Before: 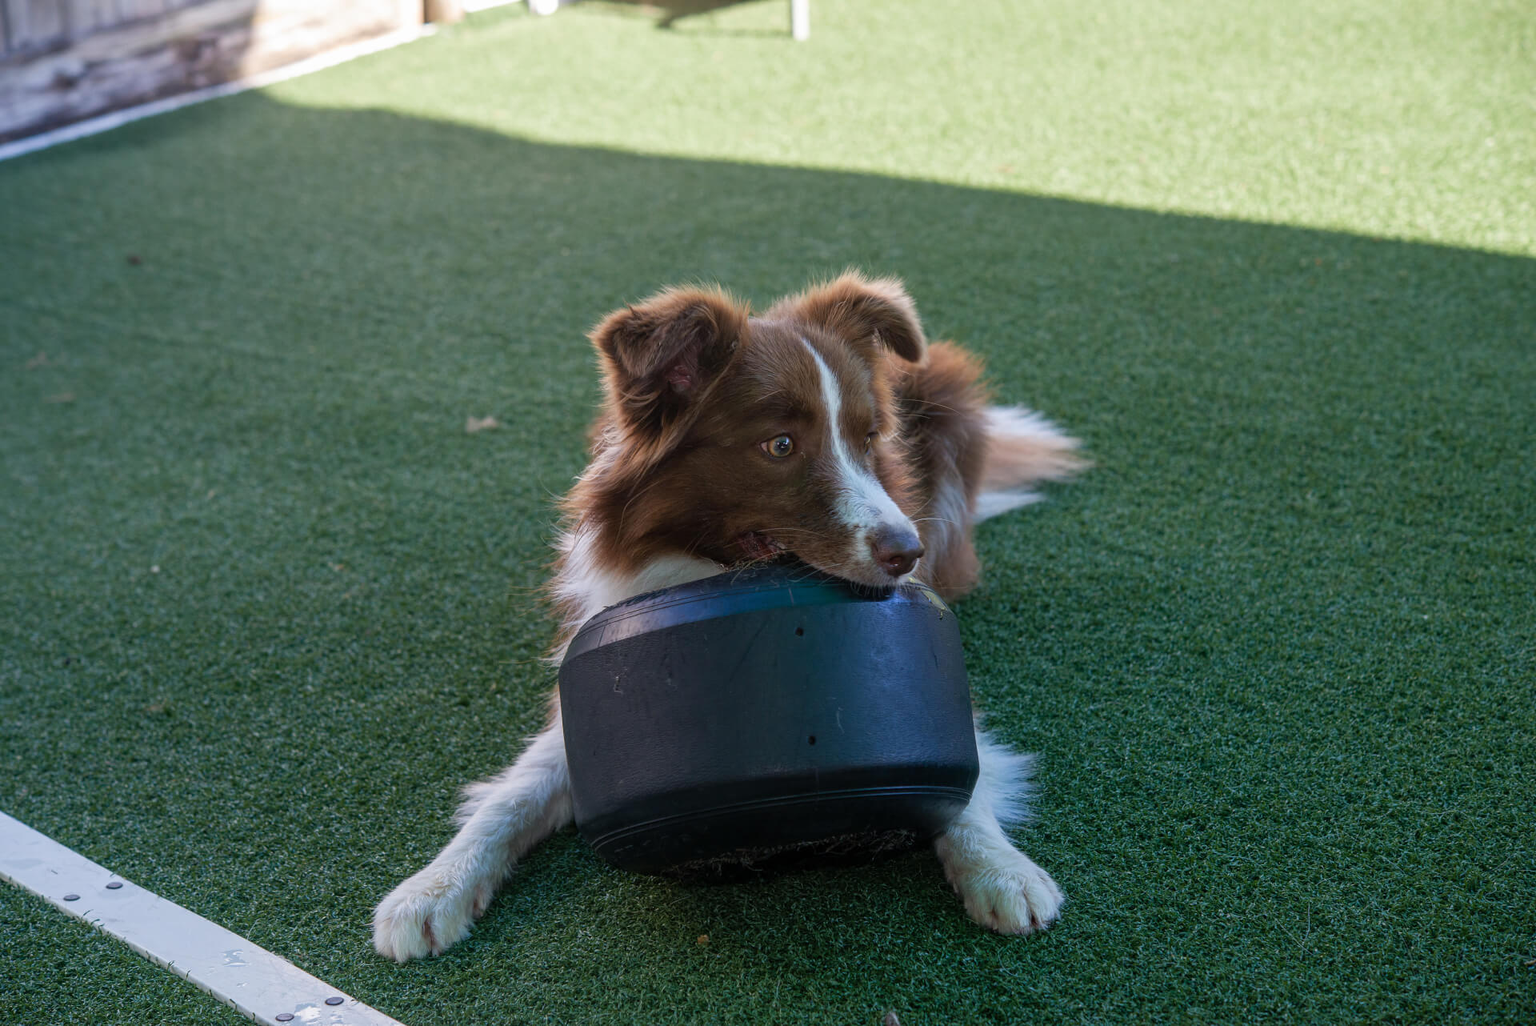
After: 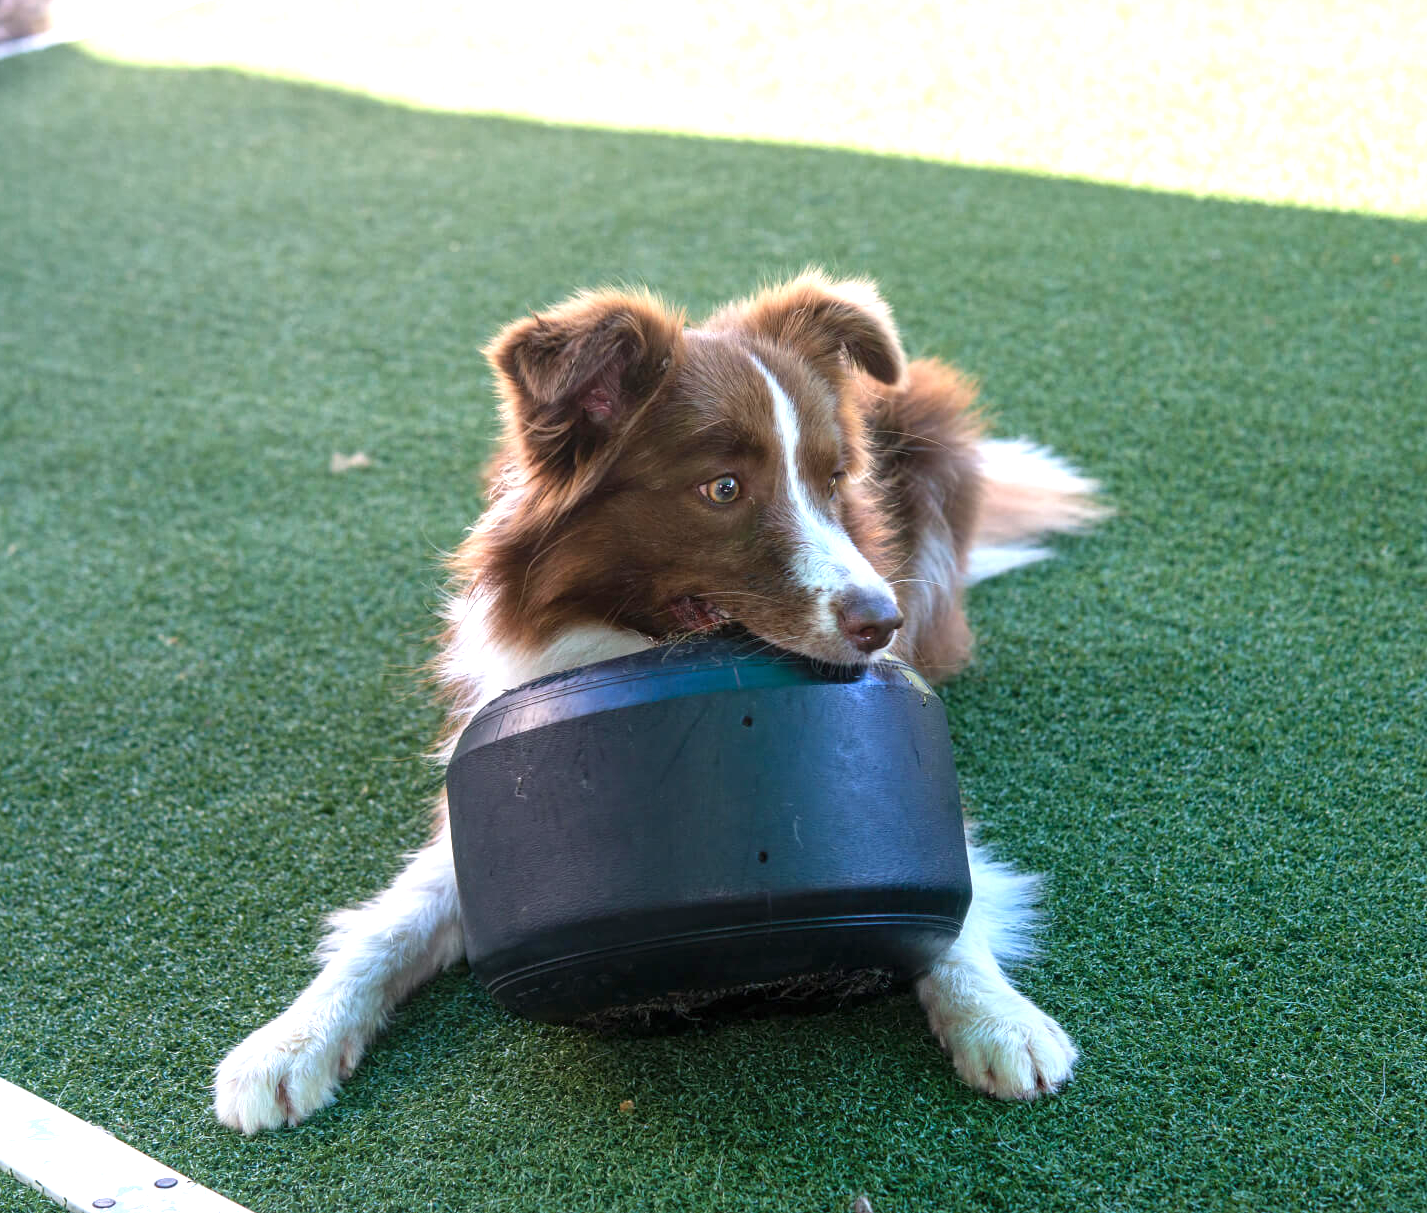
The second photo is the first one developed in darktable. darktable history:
exposure: exposure 1.201 EV, compensate exposure bias true, compensate highlight preservation false
crop and rotate: left 13.132%, top 5.348%, right 12.53%
contrast brightness saturation: contrast 0.071
